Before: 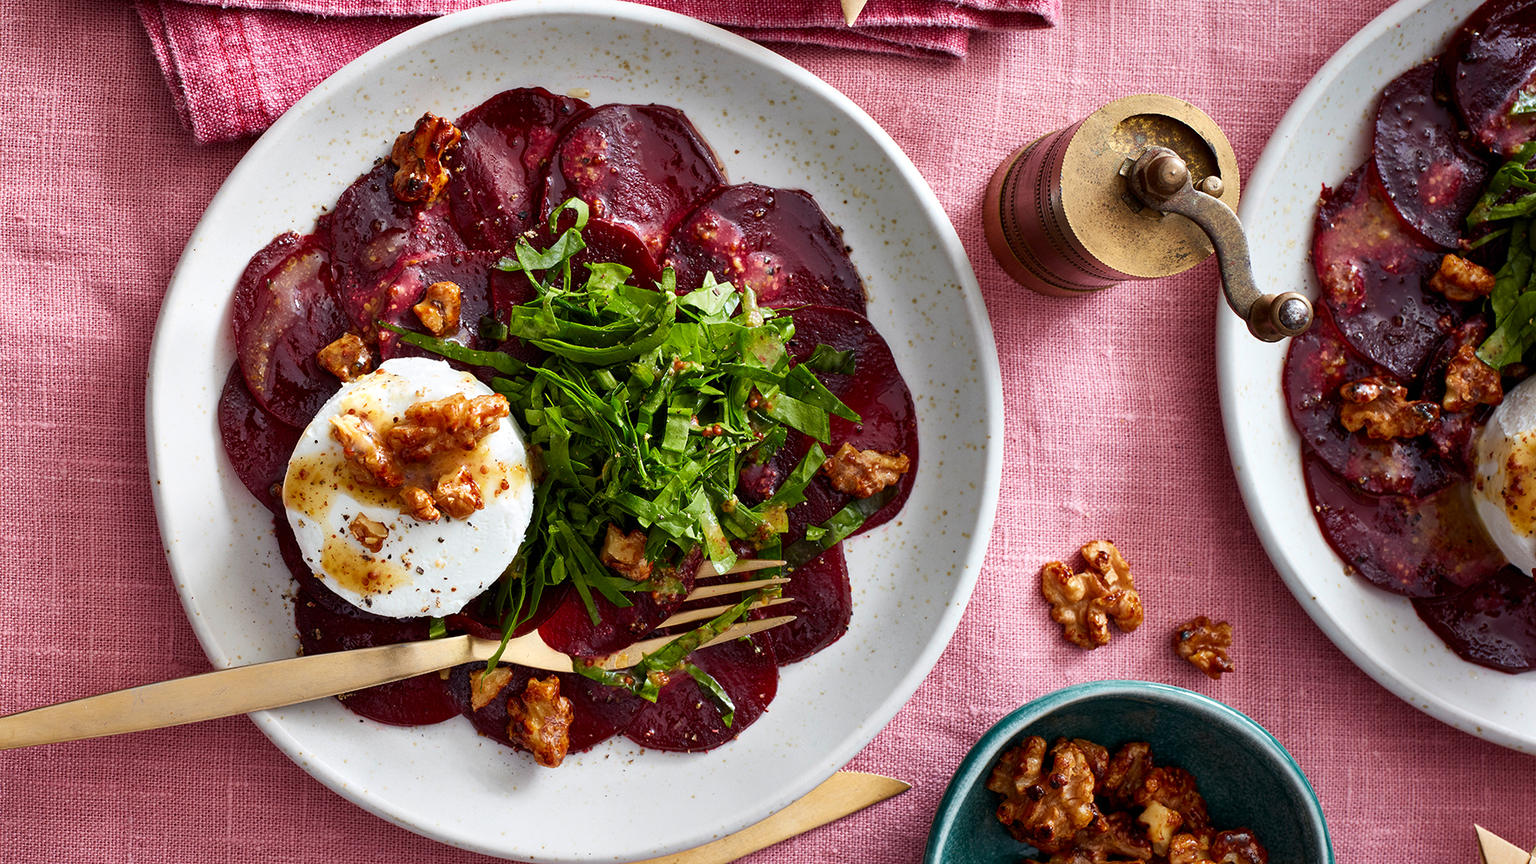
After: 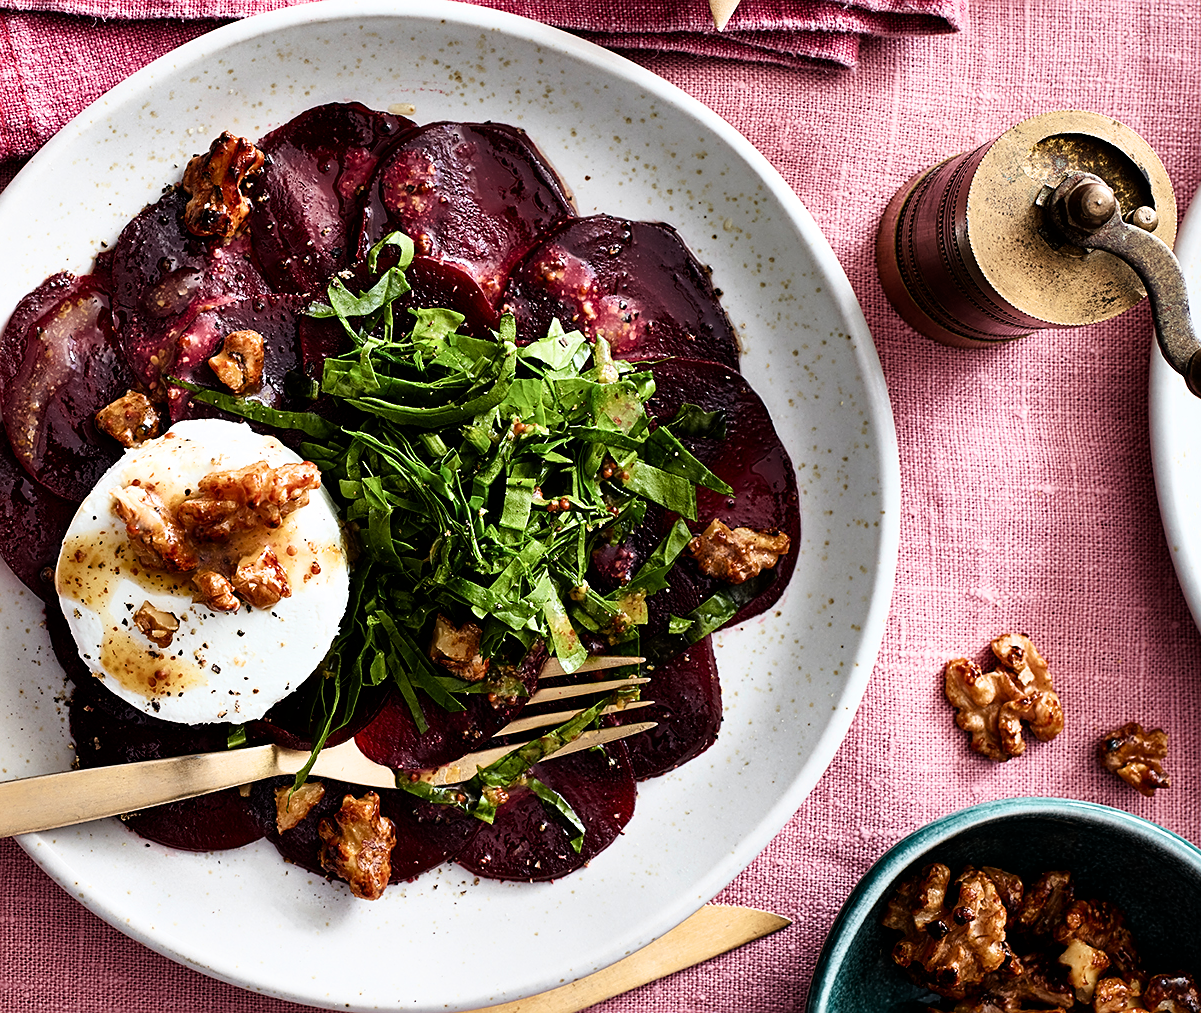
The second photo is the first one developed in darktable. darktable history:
filmic rgb: black relative exposure -6.5 EV, white relative exposure 2.43 EV, target white luminance 99.911%, hardness 5.27, latitude 0.087%, contrast 1.435, highlights saturation mix 3.38%
exposure: compensate exposure bias true, compensate highlight preservation false
crop and rotate: left 15.335%, right 17.935%
sharpen: on, module defaults
